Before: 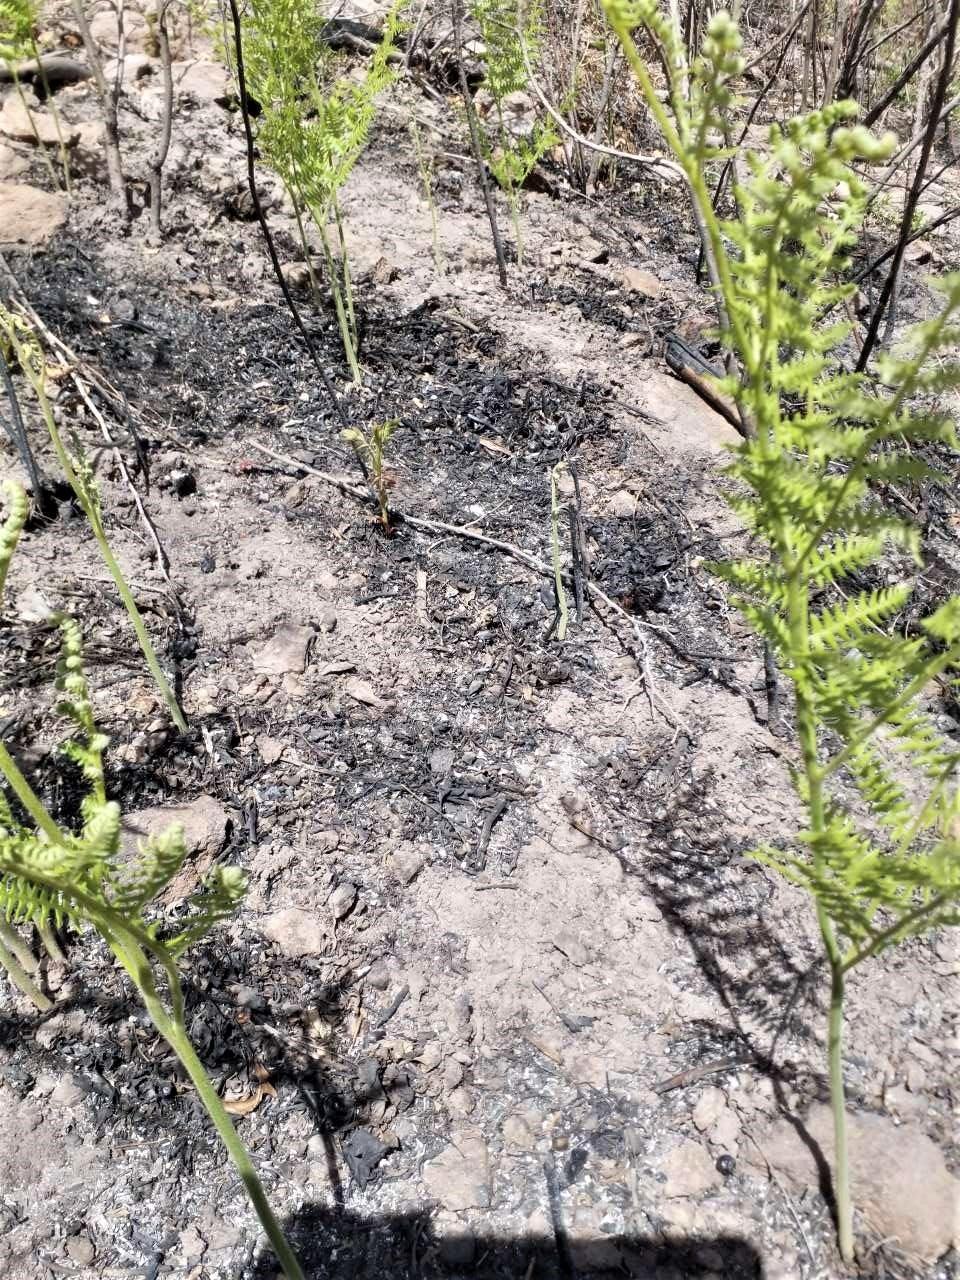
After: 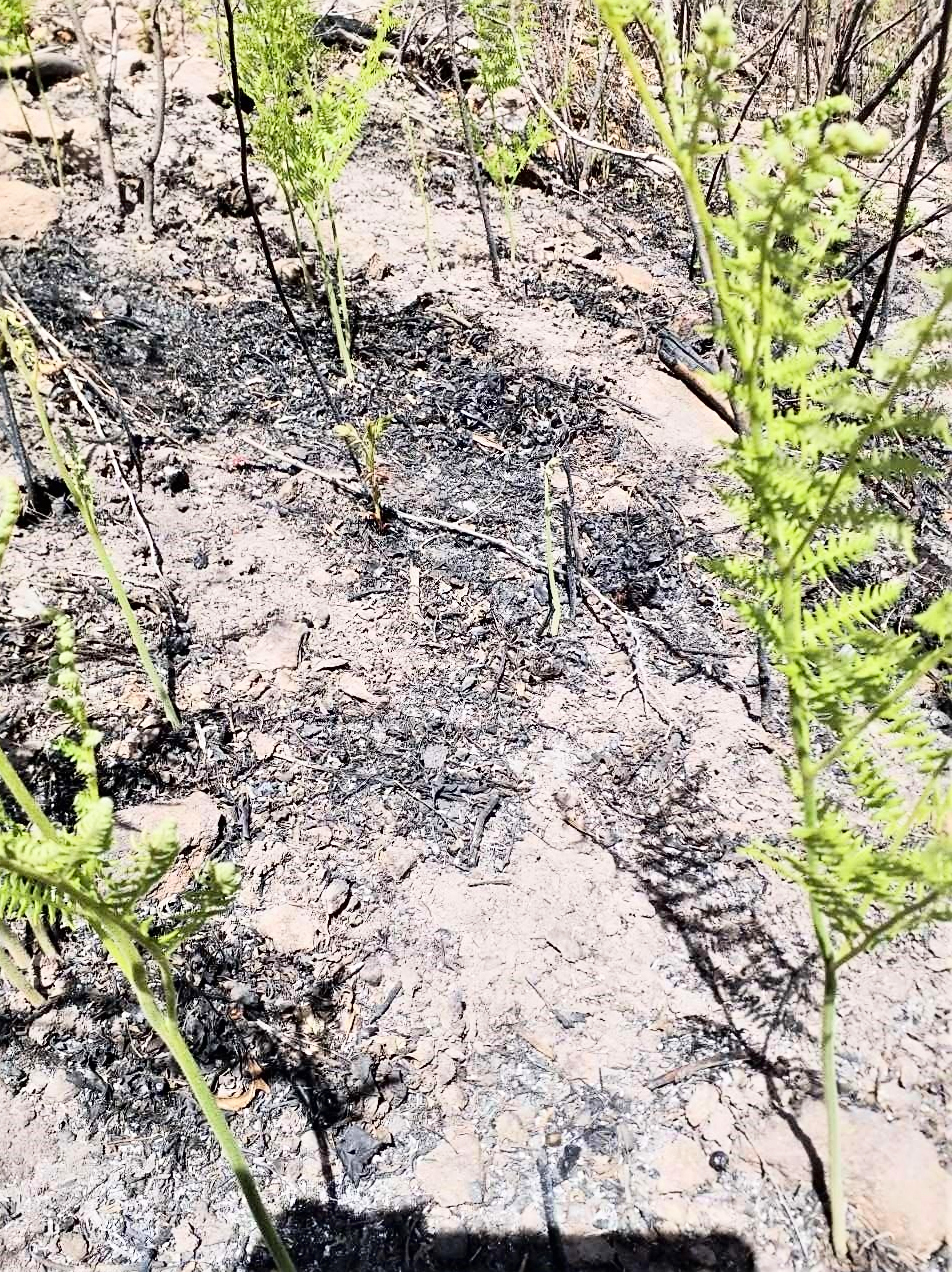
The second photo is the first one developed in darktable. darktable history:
sharpen: on, module defaults
tone curve: curves: ch0 [(0, 0.005) (0.103, 0.097) (0.18, 0.22) (0.4, 0.485) (0.5, 0.612) (0.668, 0.787) (0.823, 0.894) (1, 0.971)]; ch1 [(0, 0) (0.172, 0.123) (0.324, 0.253) (0.396, 0.388) (0.478, 0.461) (0.499, 0.498) (0.522, 0.528) (0.609, 0.686) (0.704, 0.818) (1, 1)]; ch2 [(0, 0) (0.411, 0.424) (0.496, 0.501) (0.515, 0.514) (0.555, 0.585) (0.641, 0.69) (1, 1)], color space Lab, linked channels, preserve colors none
crop and rotate: left 0.826%, top 0.35%, bottom 0.246%
contrast brightness saturation: contrast 0.14
